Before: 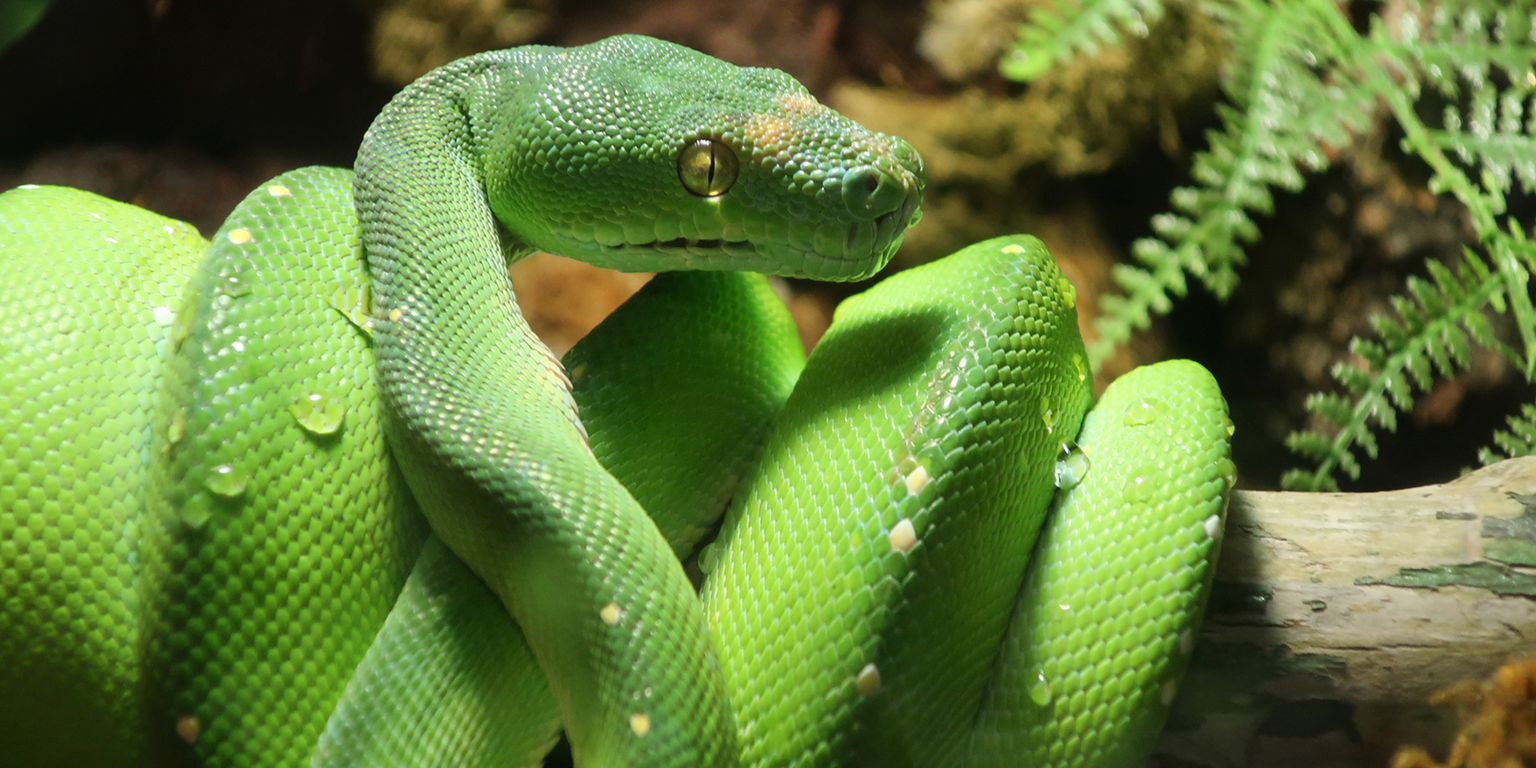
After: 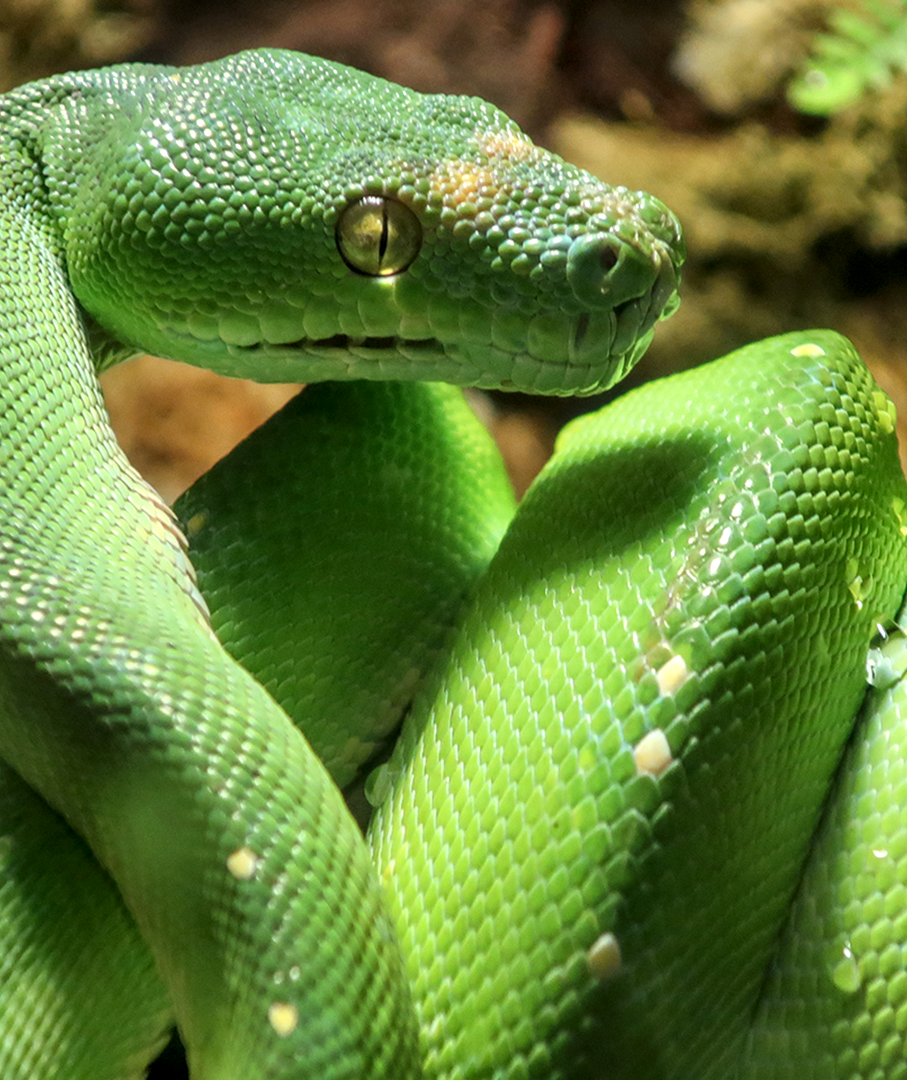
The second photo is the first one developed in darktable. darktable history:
local contrast: highlights 61%, detail 143%, midtone range 0.434
crop: left 28.587%, right 29.414%
